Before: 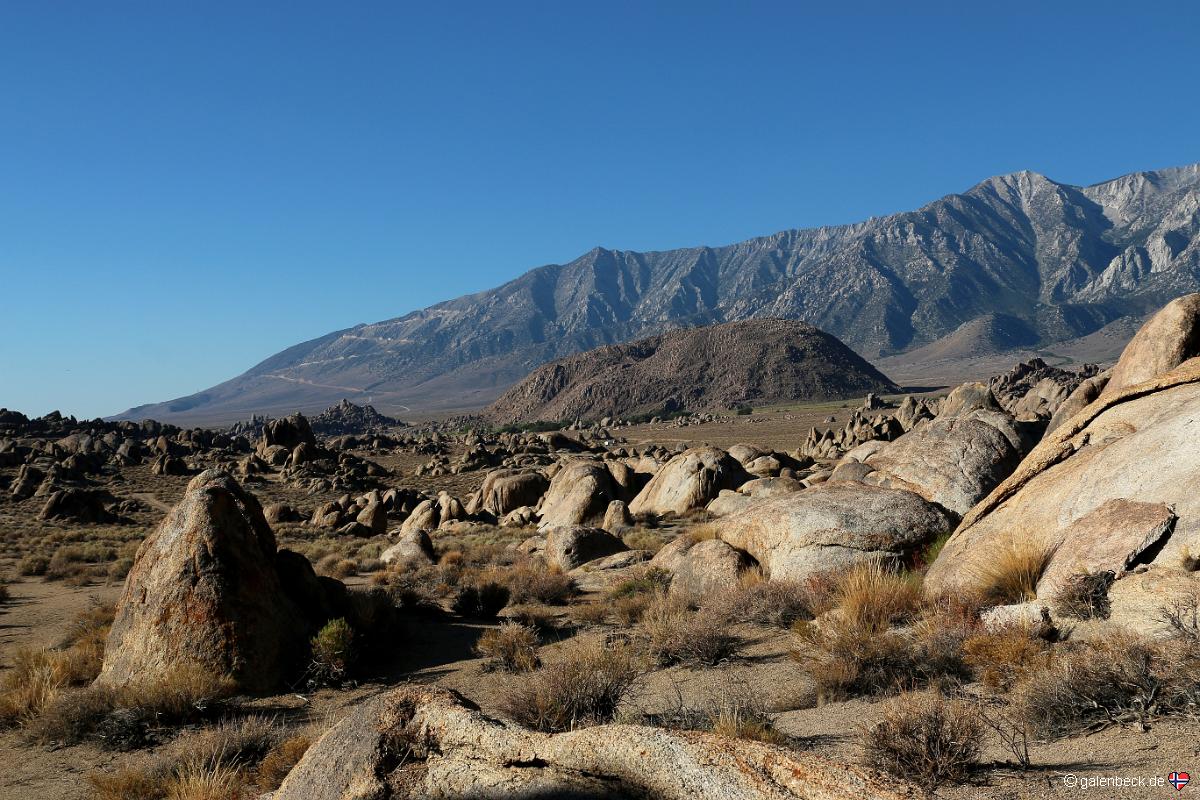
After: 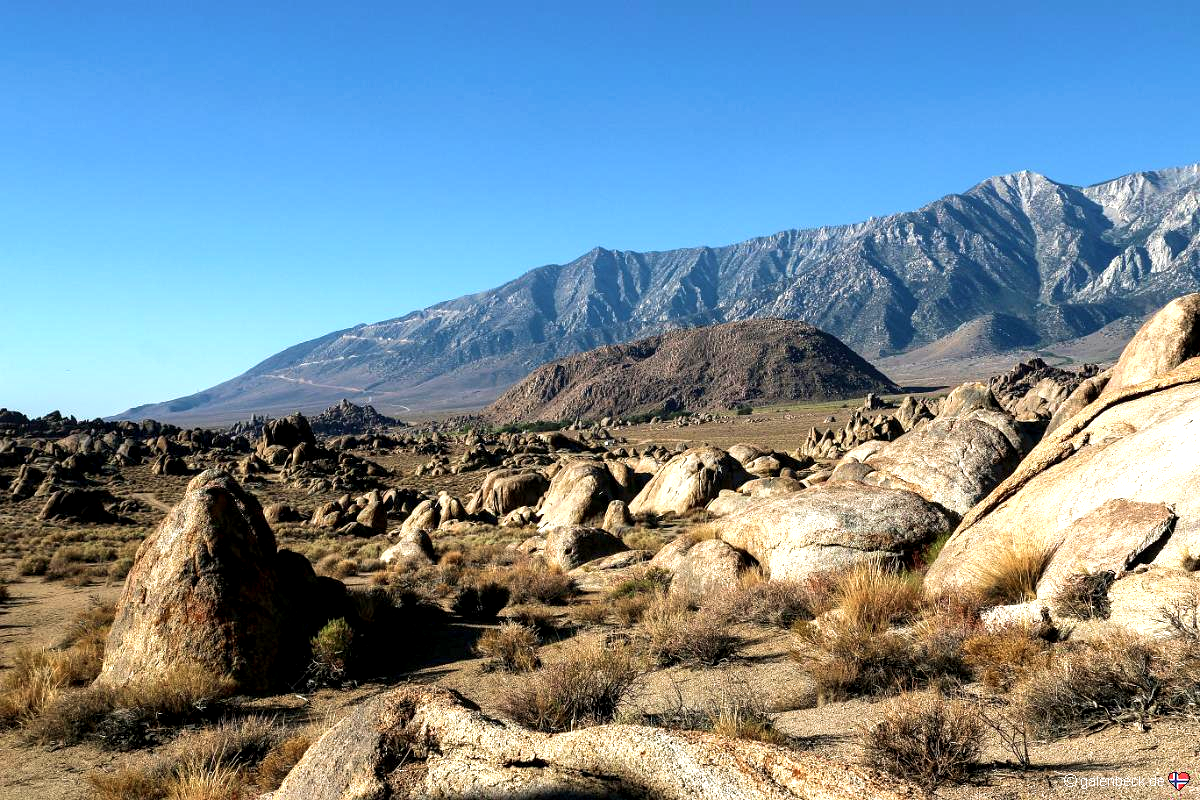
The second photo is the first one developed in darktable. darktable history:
exposure: black level correction 0, exposure 0.9 EV, compensate exposure bias true, compensate highlight preservation false
velvia: on, module defaults
local contrast: highlights 25%, shadows 75%, midtone range 0.75
